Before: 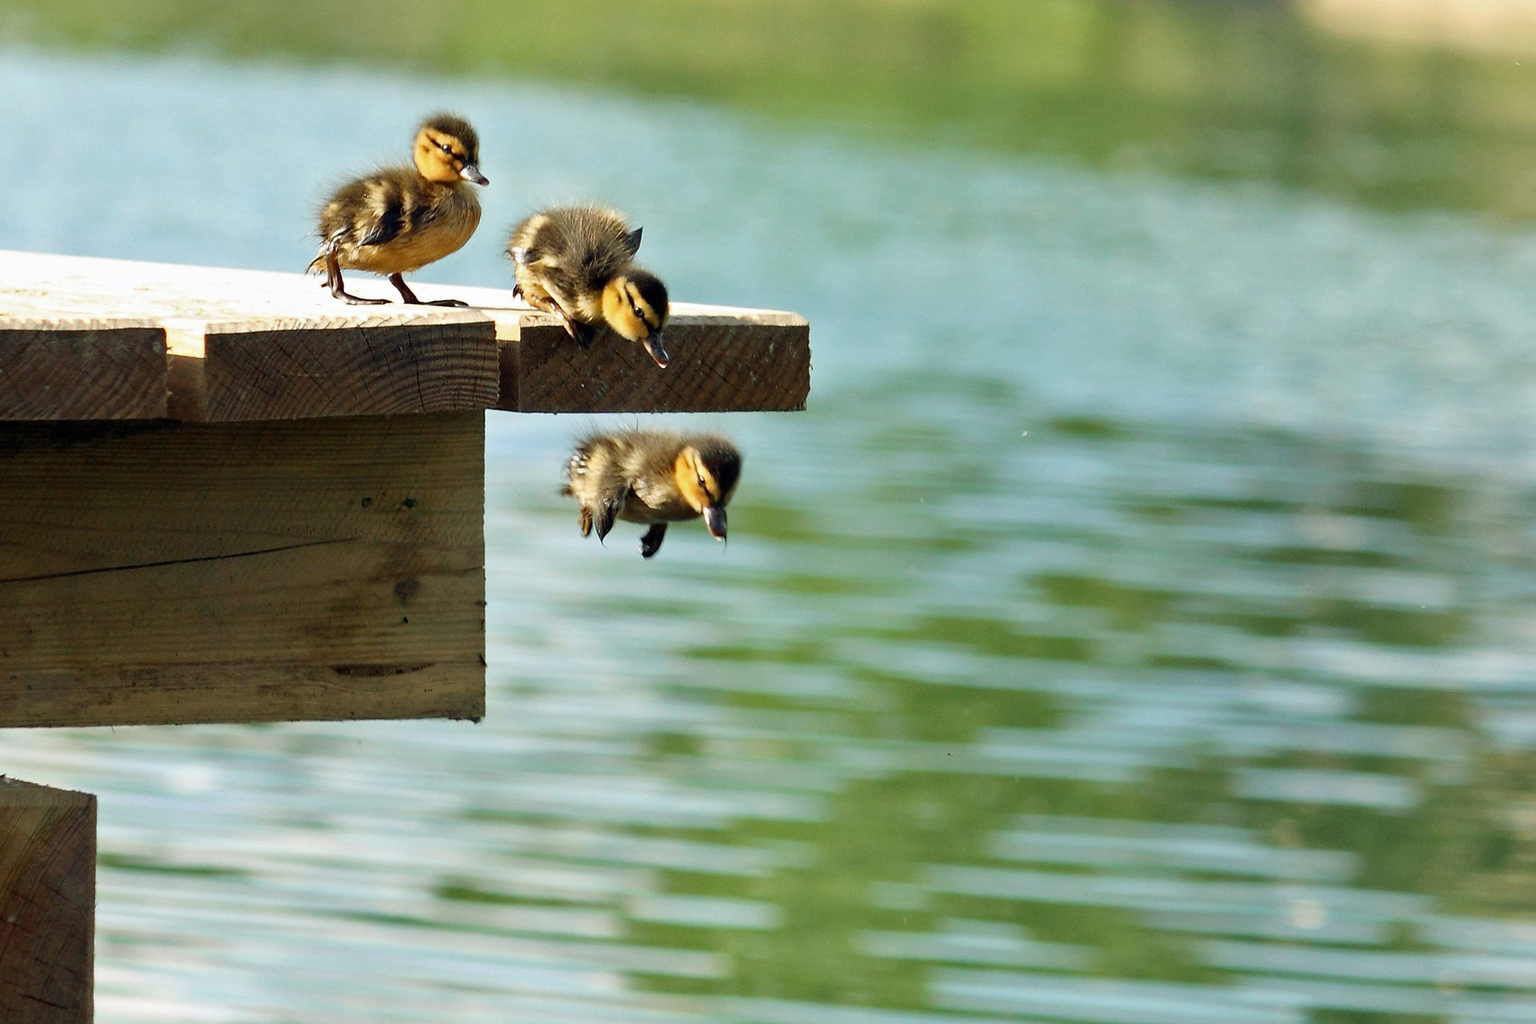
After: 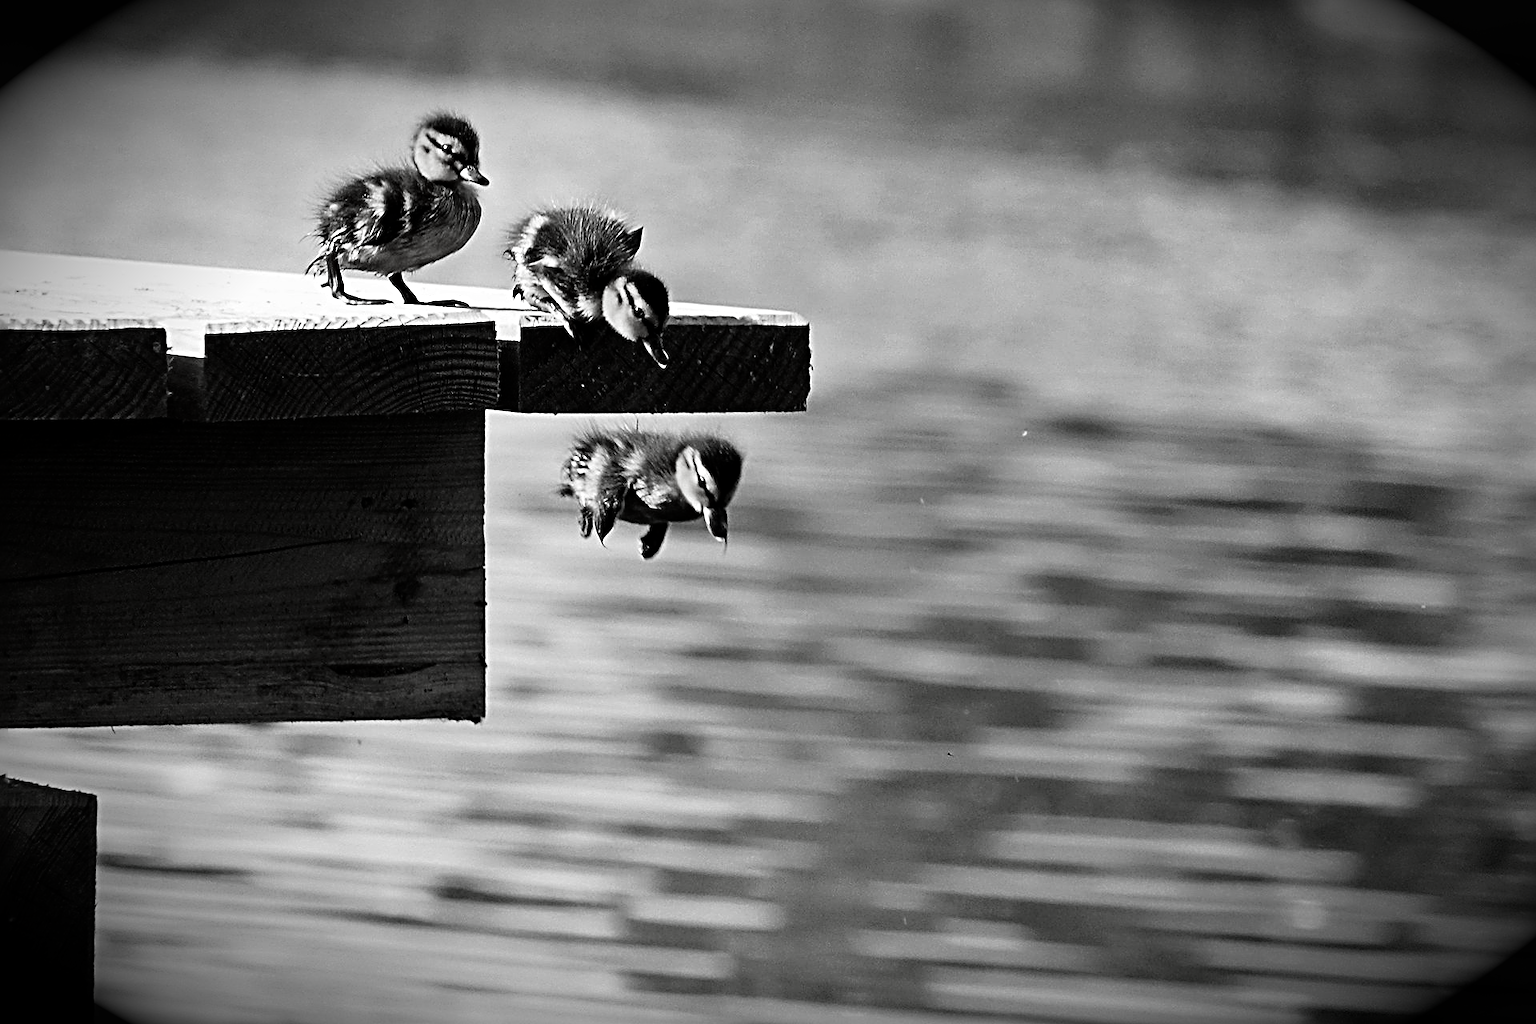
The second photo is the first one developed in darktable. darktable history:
base curve: curves: ch0 [(0, 0.007) (0.028, 0.063) (0.121, 0.311) (0.46, 0.743) (0.859, 0.957) (1, 1)], preserve colors none
sharpen: radius 3.656, amount 0.933
vignetting: brightness -0.999, saturation 0.495, automatic ratio true
contrast brightness saturation: contrast 0.021, brightness -0.98, saturation -0.982
